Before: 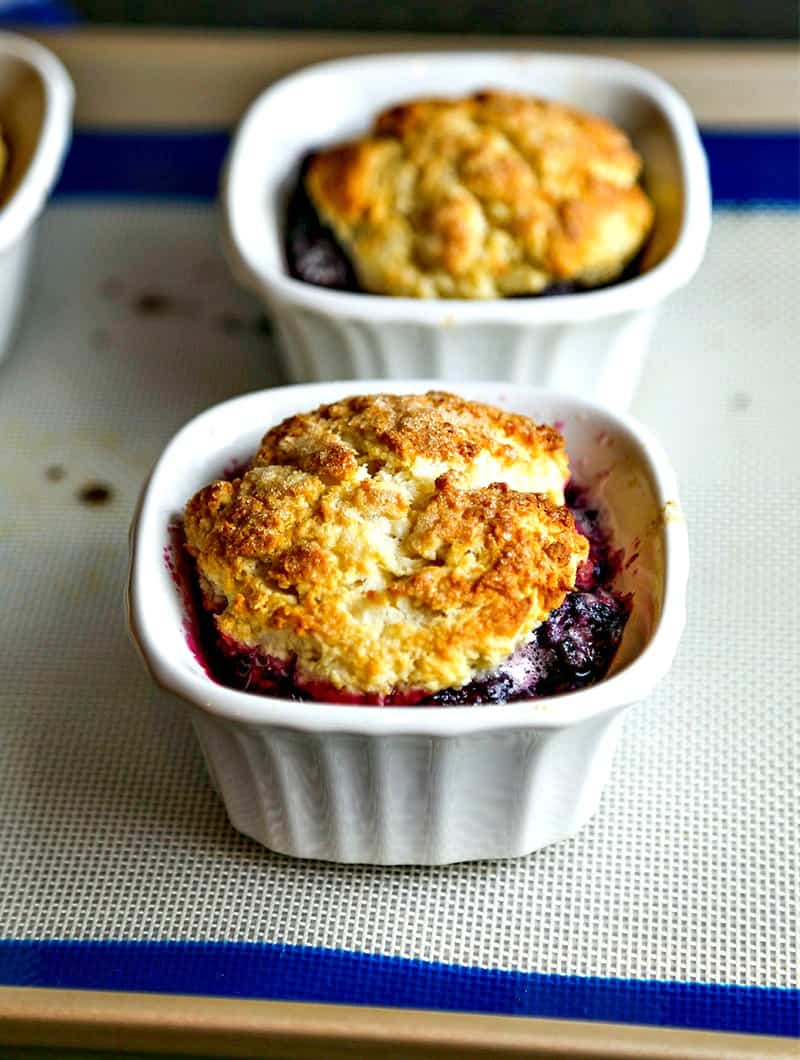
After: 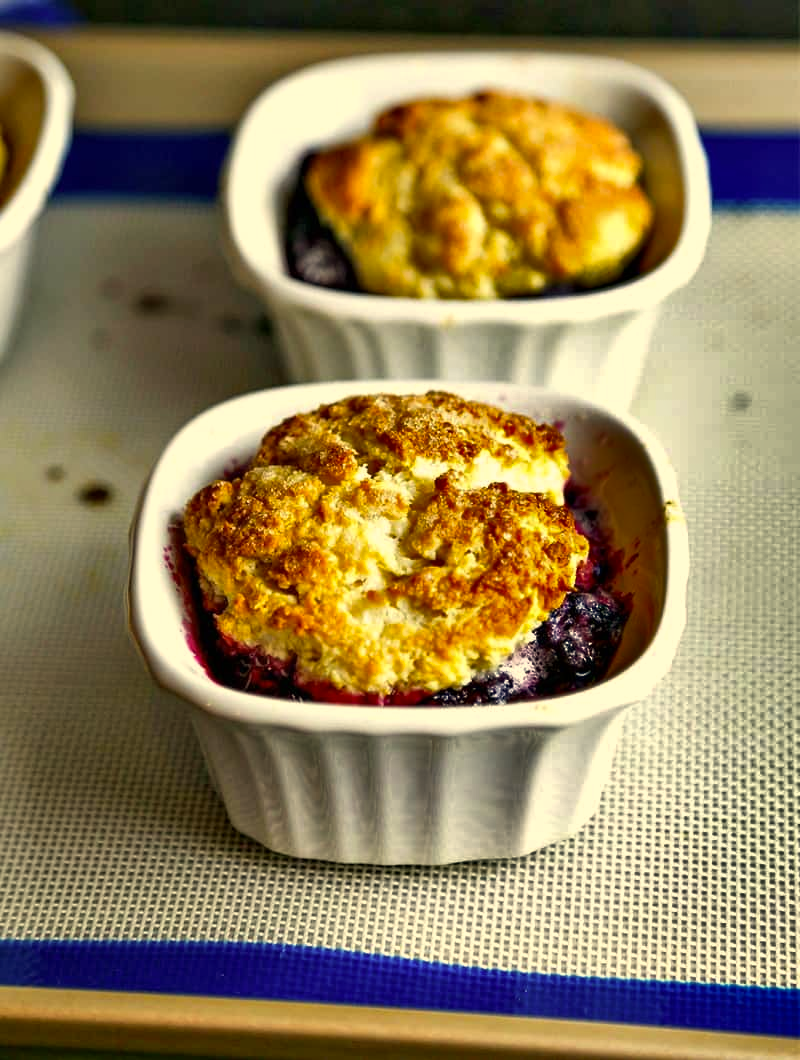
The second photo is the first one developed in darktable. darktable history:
shadows and highlights: shadows 20.95, highlights -81.18, soften with gaussian
color correction: highlights a* 2.68, highlights b* 23.5
